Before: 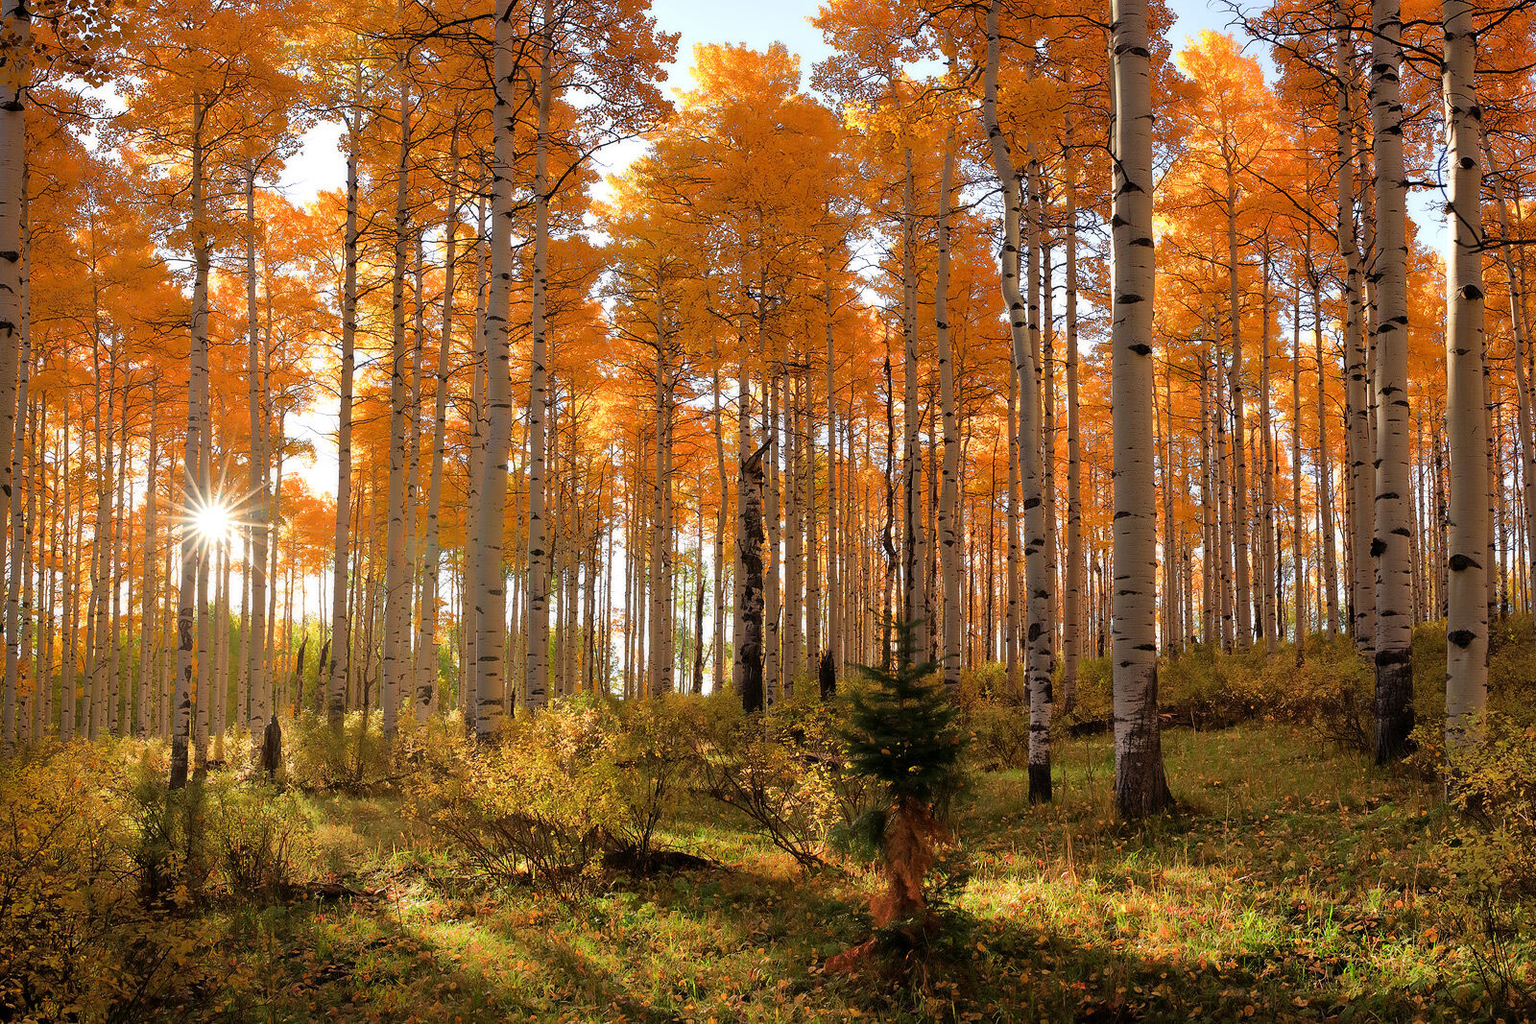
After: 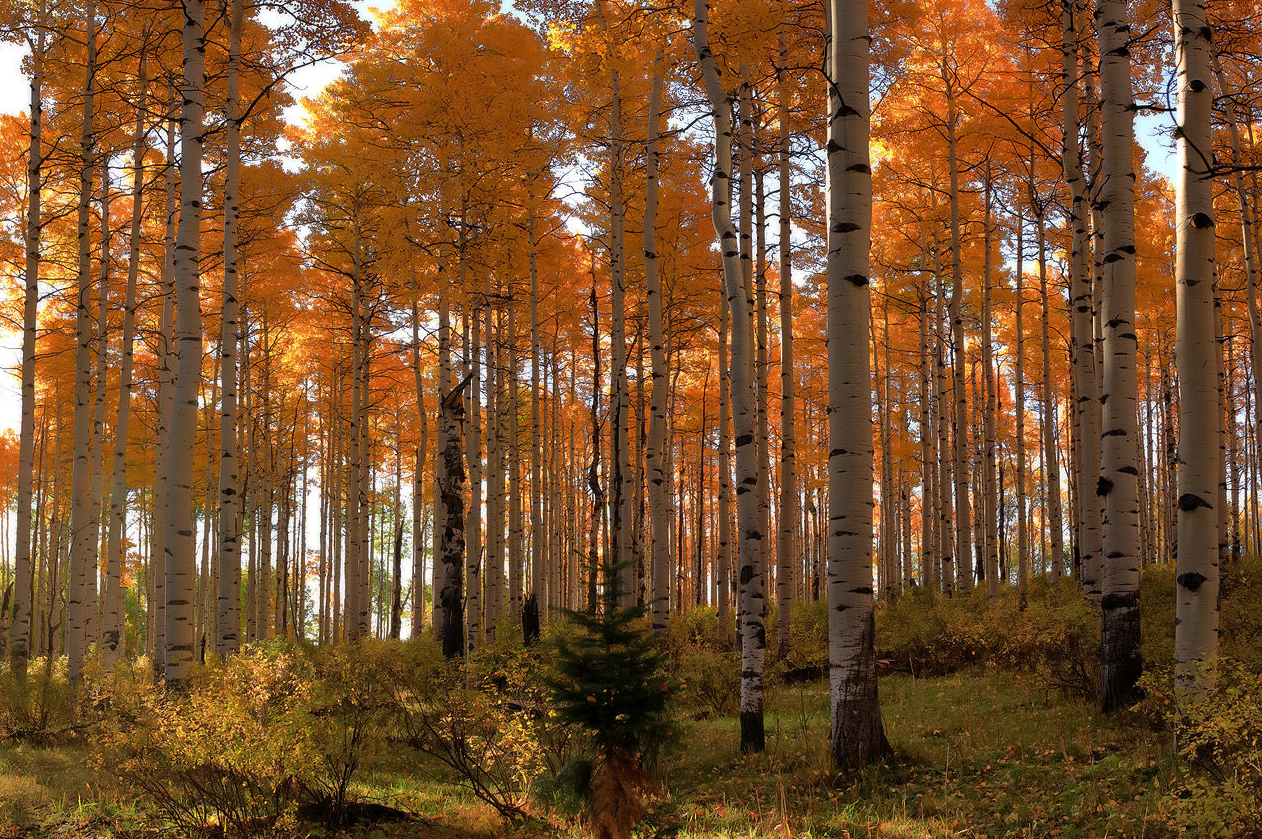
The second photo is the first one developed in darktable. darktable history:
base curve: curves: ch0 [(0, 0) (0.595, 0.418) (1, 1)], preserve colors none
exposure: exposure 0.014 EV, compensate highlight preservation false
crop and rotate: left 20.74%, top 7.912%, right 0.375%, bottom 13.378%
